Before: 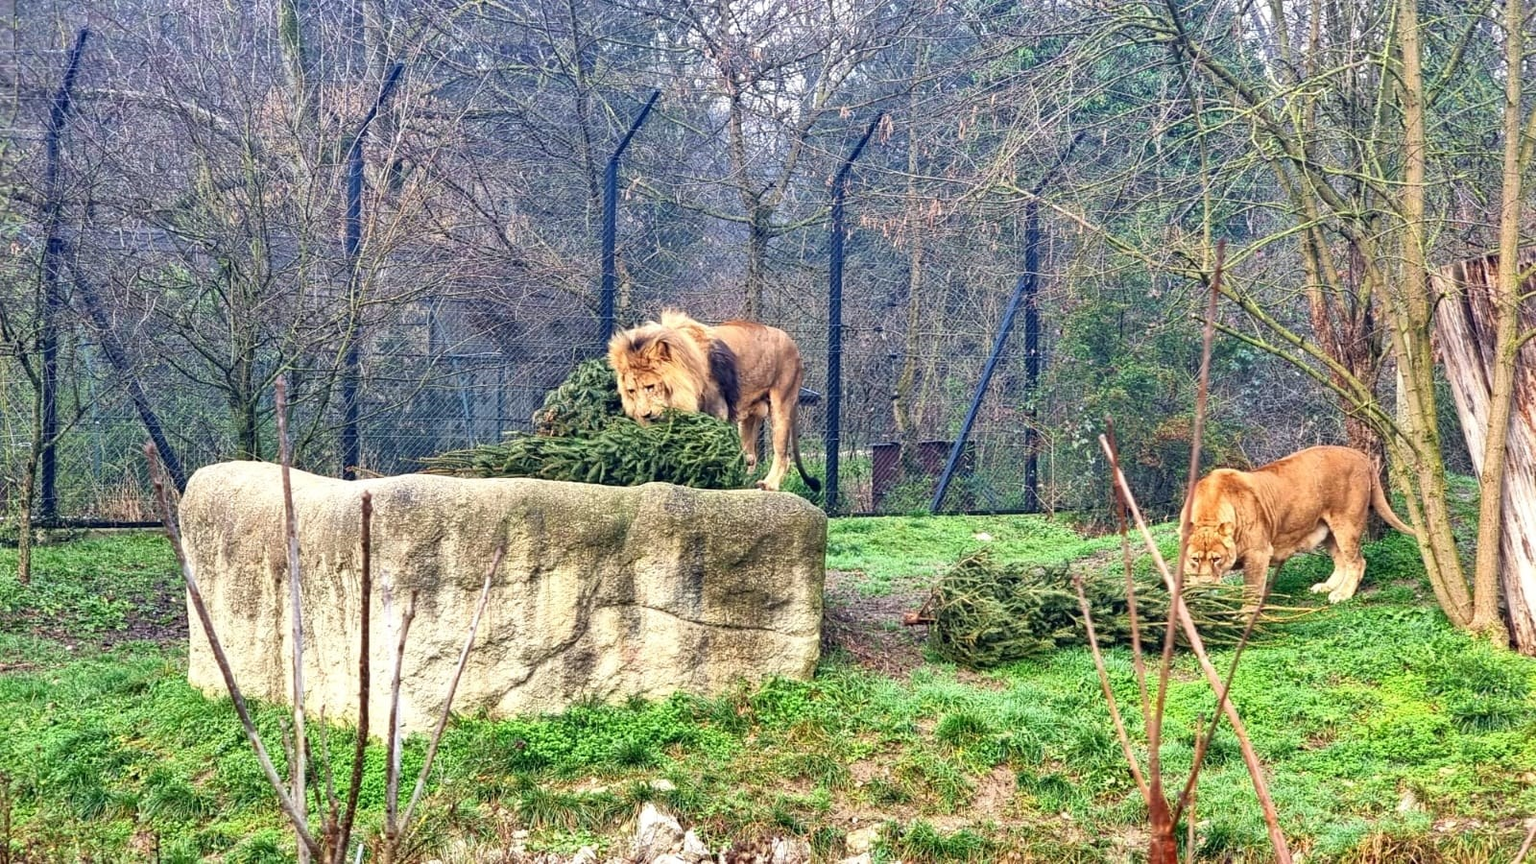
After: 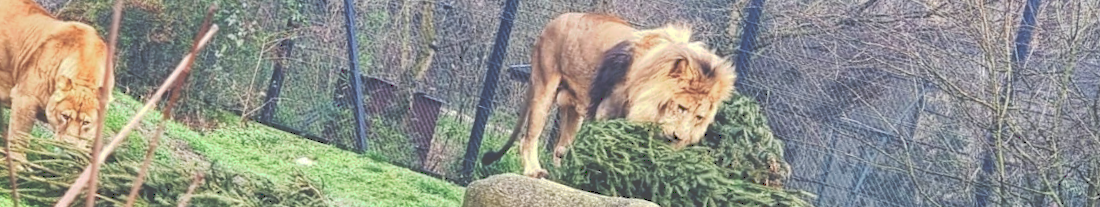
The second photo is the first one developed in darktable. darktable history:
tone equalizer: on, module defaults
crop and rotate: angle 16.12°, top 30.835%, bottom 35.653%
tone curve: curves: ch0 [(0, 0) (0.003, 0.298) (0.011, 0.298) (0.025, 0.298) (0.044, 0.3) (0.069, 0.302) (0.1, 0.312) (0.136, 0.329) (0.177, 0.354) (0.224, 0.376) (0.277, 0.408) (0.335, 0.453) (0.399, 0.503) (0.468, 0.562) (0.543, 0.623) (0.623, 0.686) (0.709, 0.754) (0.801, 0.825) (0.898, 0.873) (1, 1)], preserve colors none
